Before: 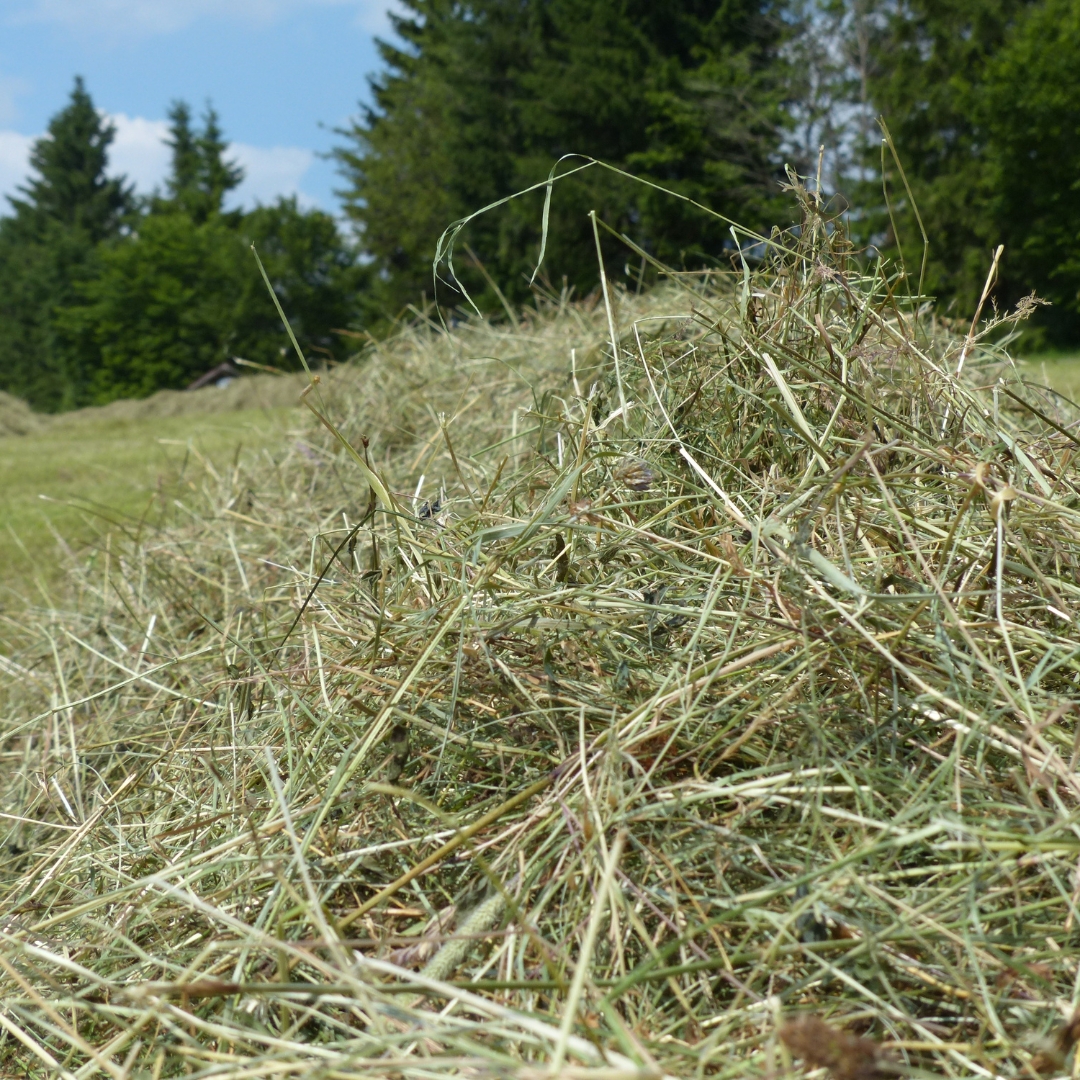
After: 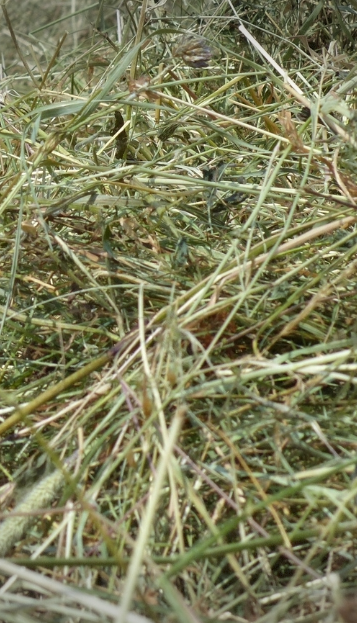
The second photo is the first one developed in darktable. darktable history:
vignetting: fall-off start 100%, brightness -0.406, saturation -0.3, width/height ratio 1.324, dithering 8-bit output, unbound false
crop: left 40.878%, top 39.176%, right 25.993%, bottom 3.081%
